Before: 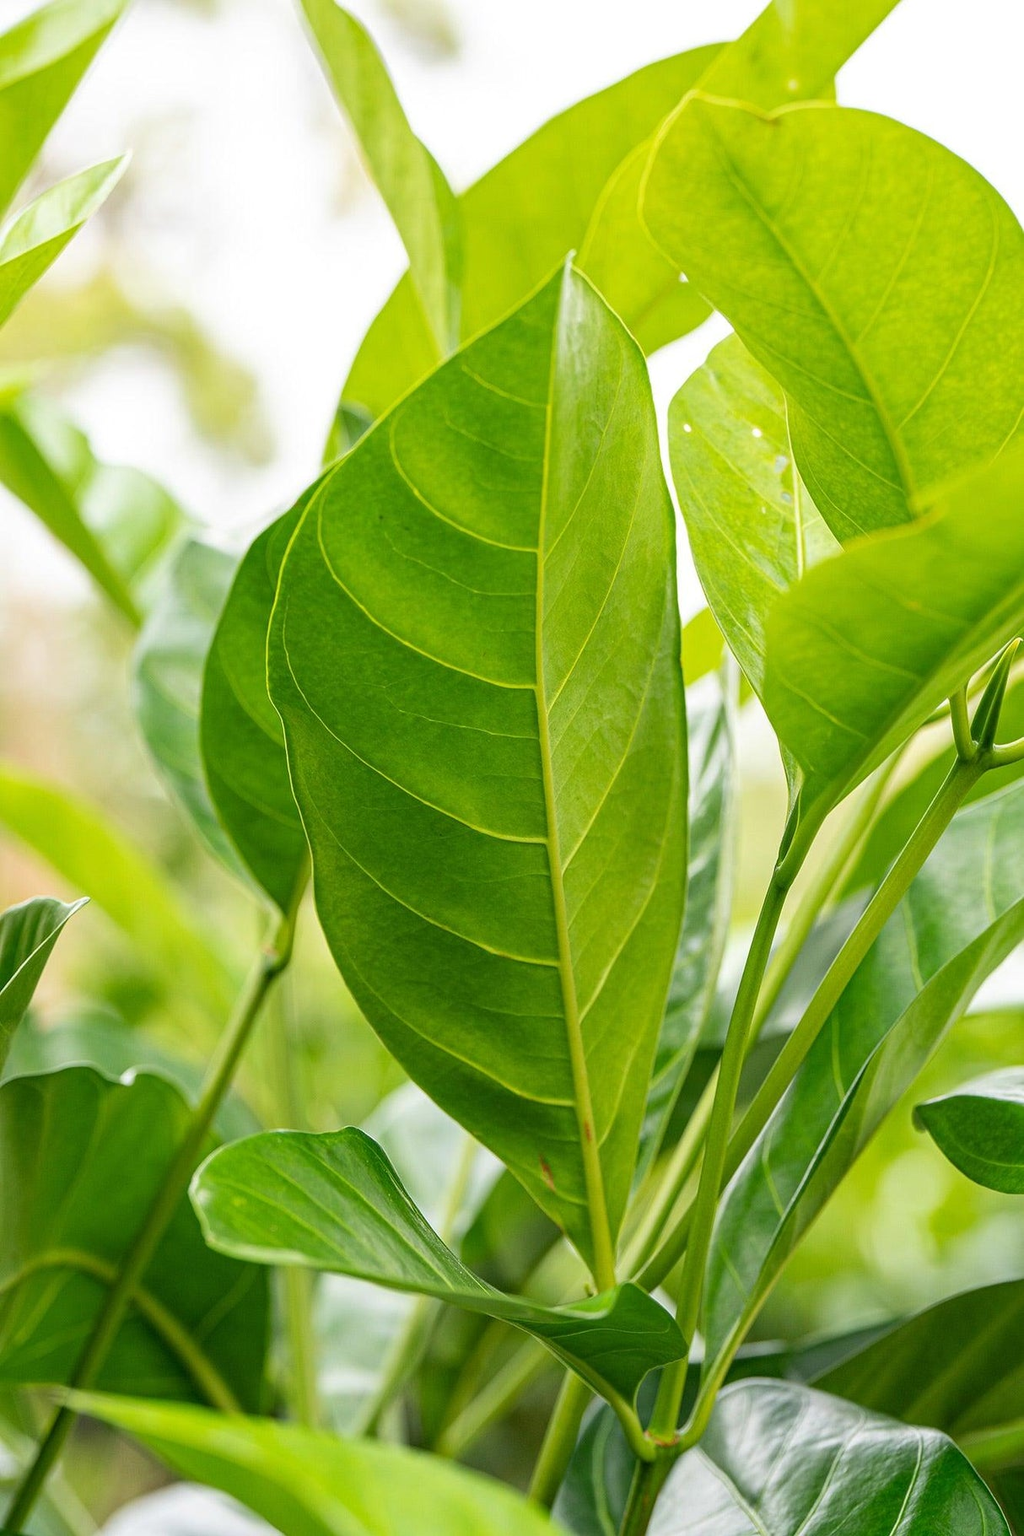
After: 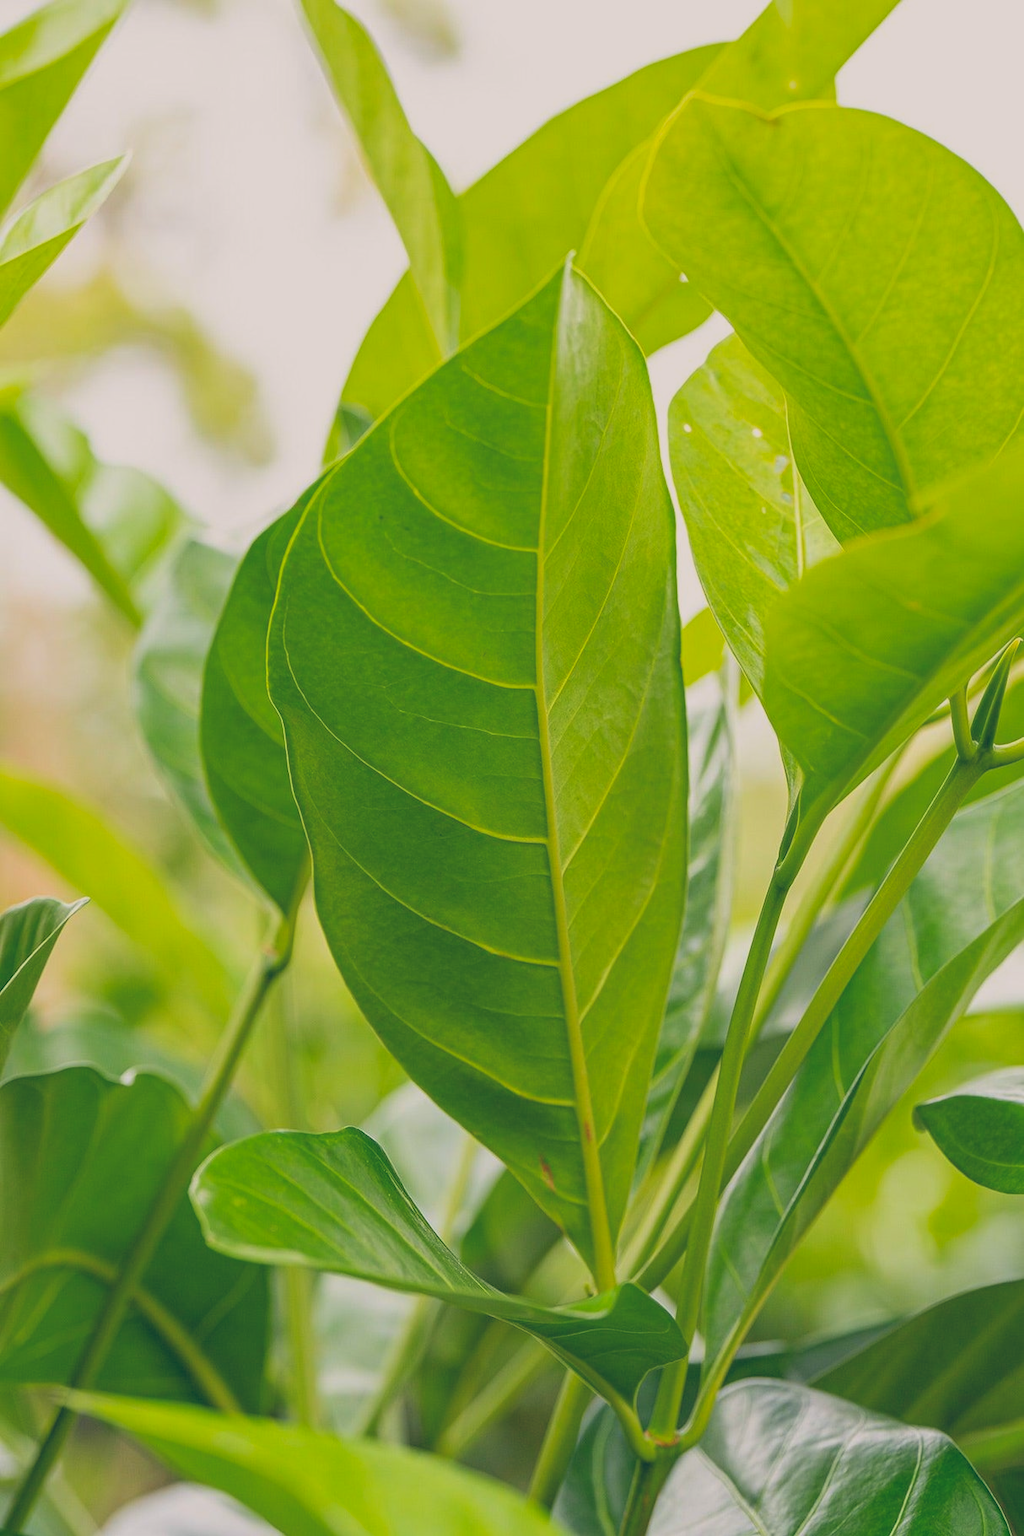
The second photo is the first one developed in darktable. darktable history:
color balance rgb: shadows lift › hue 87.51°, highlights gain › chroma 1.62%, highlights gain › hue 55.1°, global offset › chroma 0.1%, global offset › hue 253.66°, linear chroma grading › global chroma 0.5%
contrast brightness saturation: contrast -0.28
tone equalizer: on, module defaults
